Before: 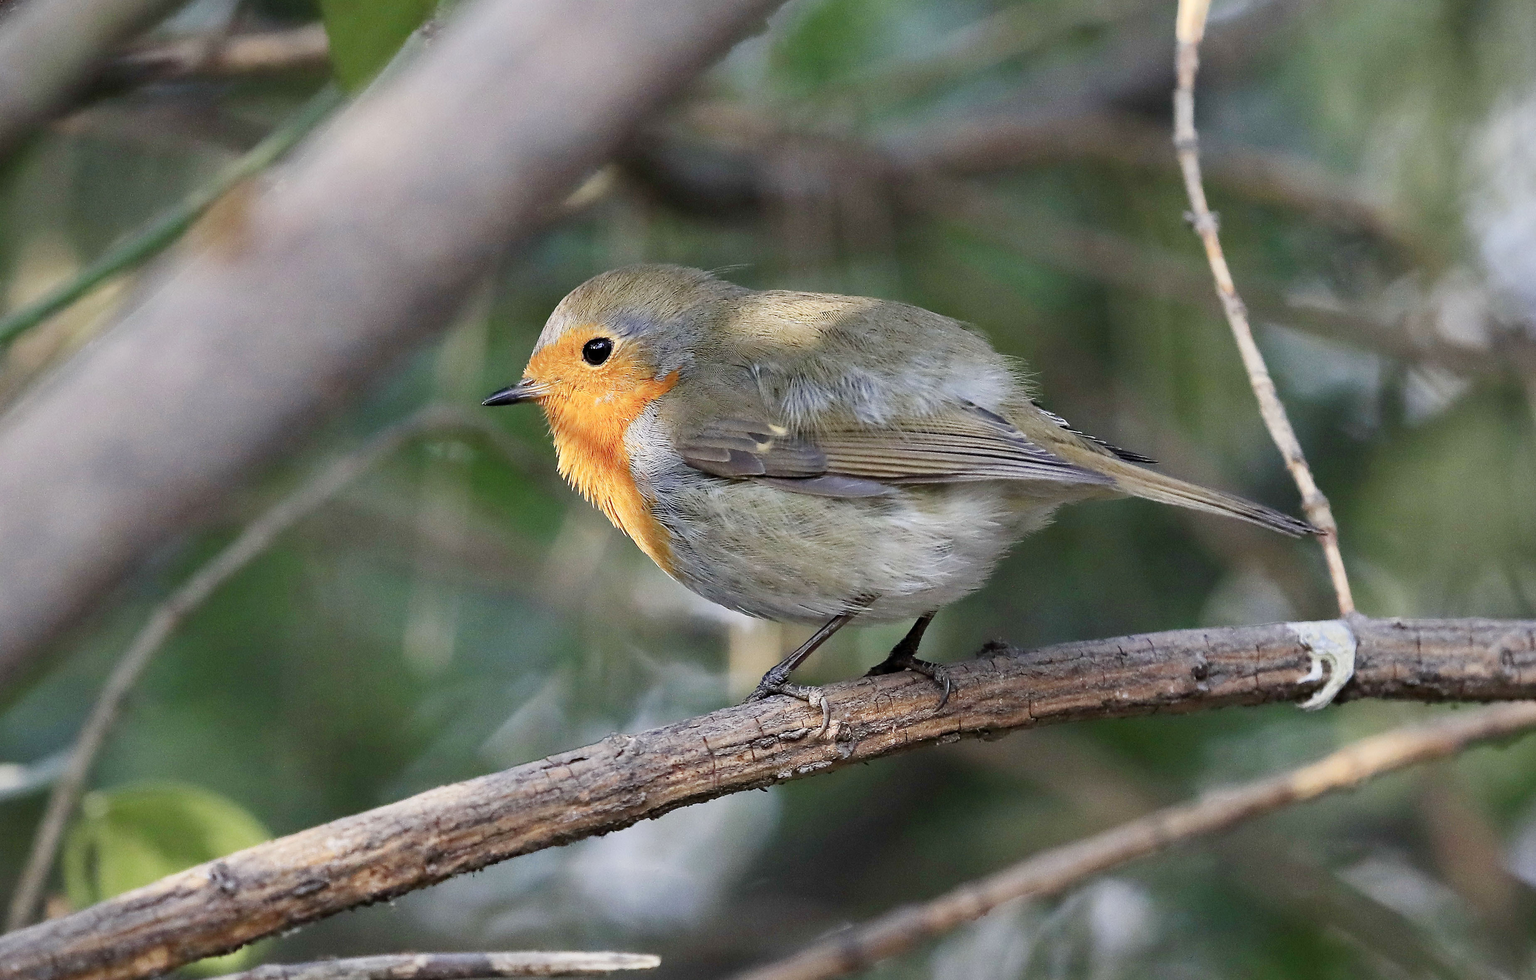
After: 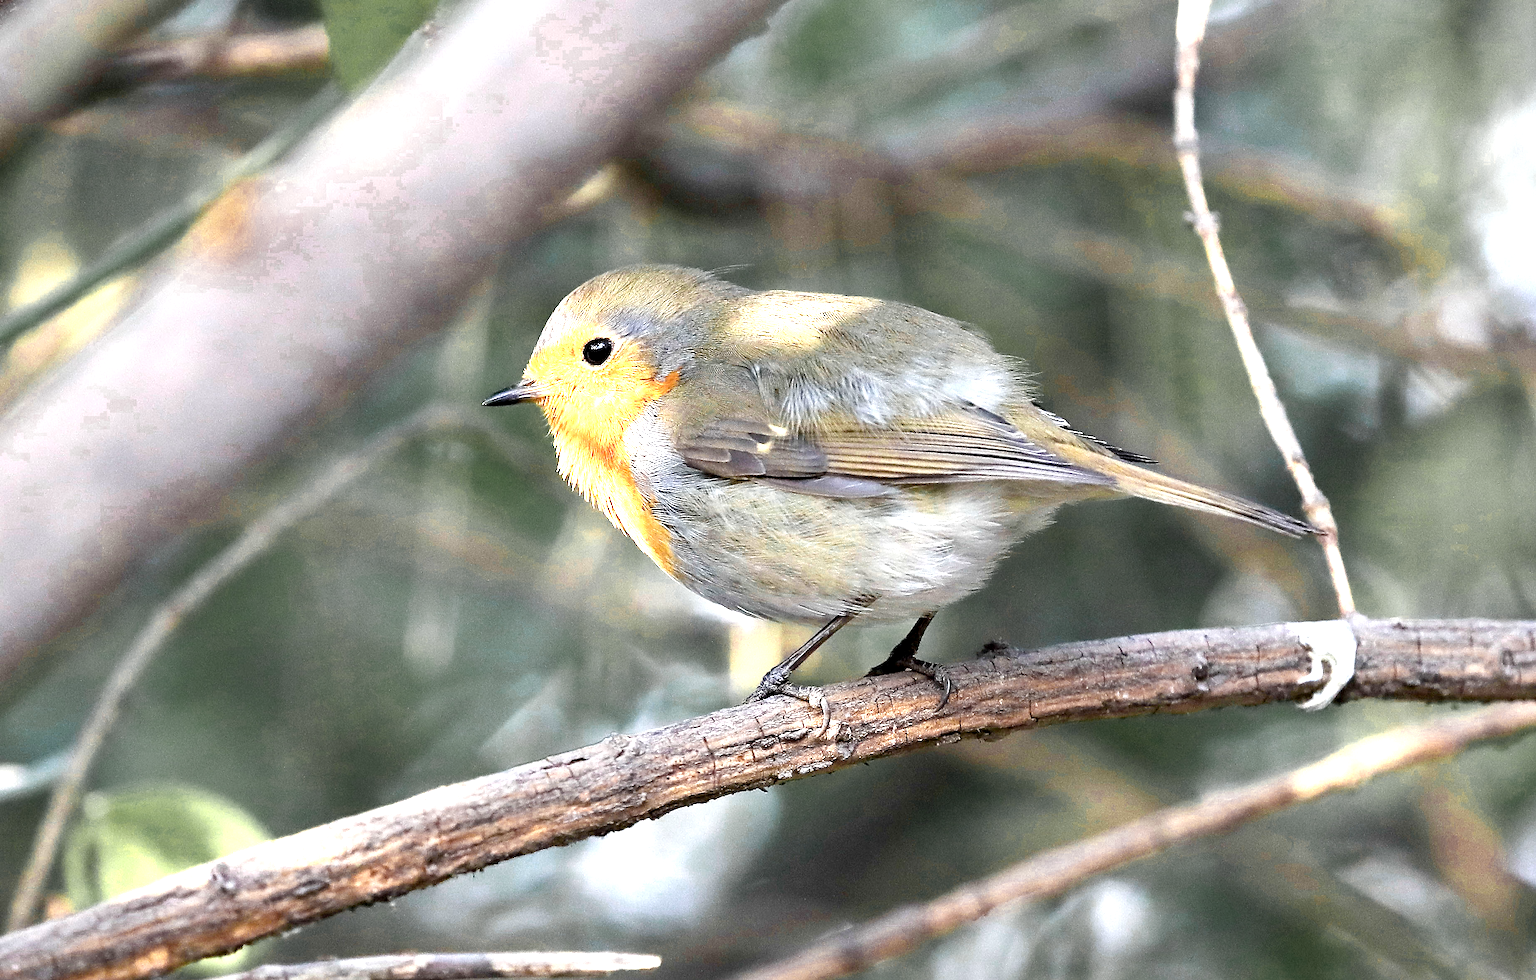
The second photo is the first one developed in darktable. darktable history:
sharpen: amount 0.206
exposure: black level correction 0.001, exposure 1.037 EV, compensate exposure bias true, compensate highlight preservation false
color zones: curves: ch0 [(0.004, 0.306) (0.107, 0.448) (0.252, 0.656) (0.41, 0.398) (0.595, 0.515) (0.768, 0.628)]; ch1 [(0.07, 0.323) (0.151, 0.452) (0.252, 0.608) (0.346, 0.221) (0.463, 0.189) (0.61, 0.368) (0.735, 0.395) (0.921, 0.412)]; ch2 [(0, 0.476) (0.132, 0.512) (0.243, 0.512) (0.397, 0.48) (0.522, 0.376) (0.634, 0.536) (0.761, 0.46)]
